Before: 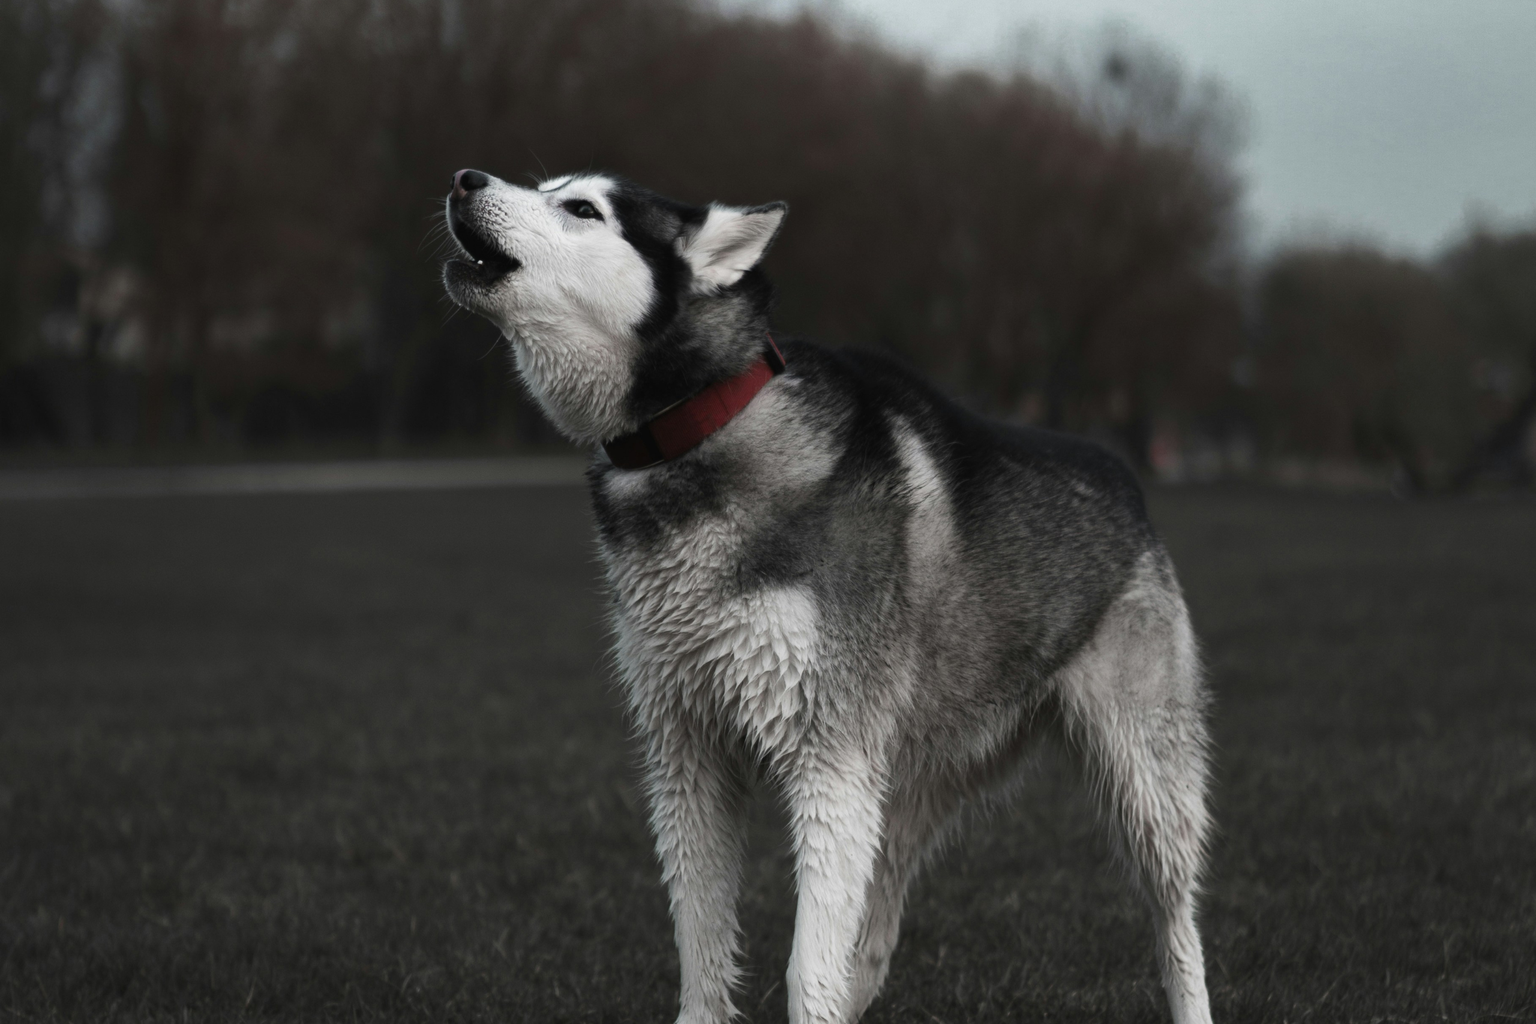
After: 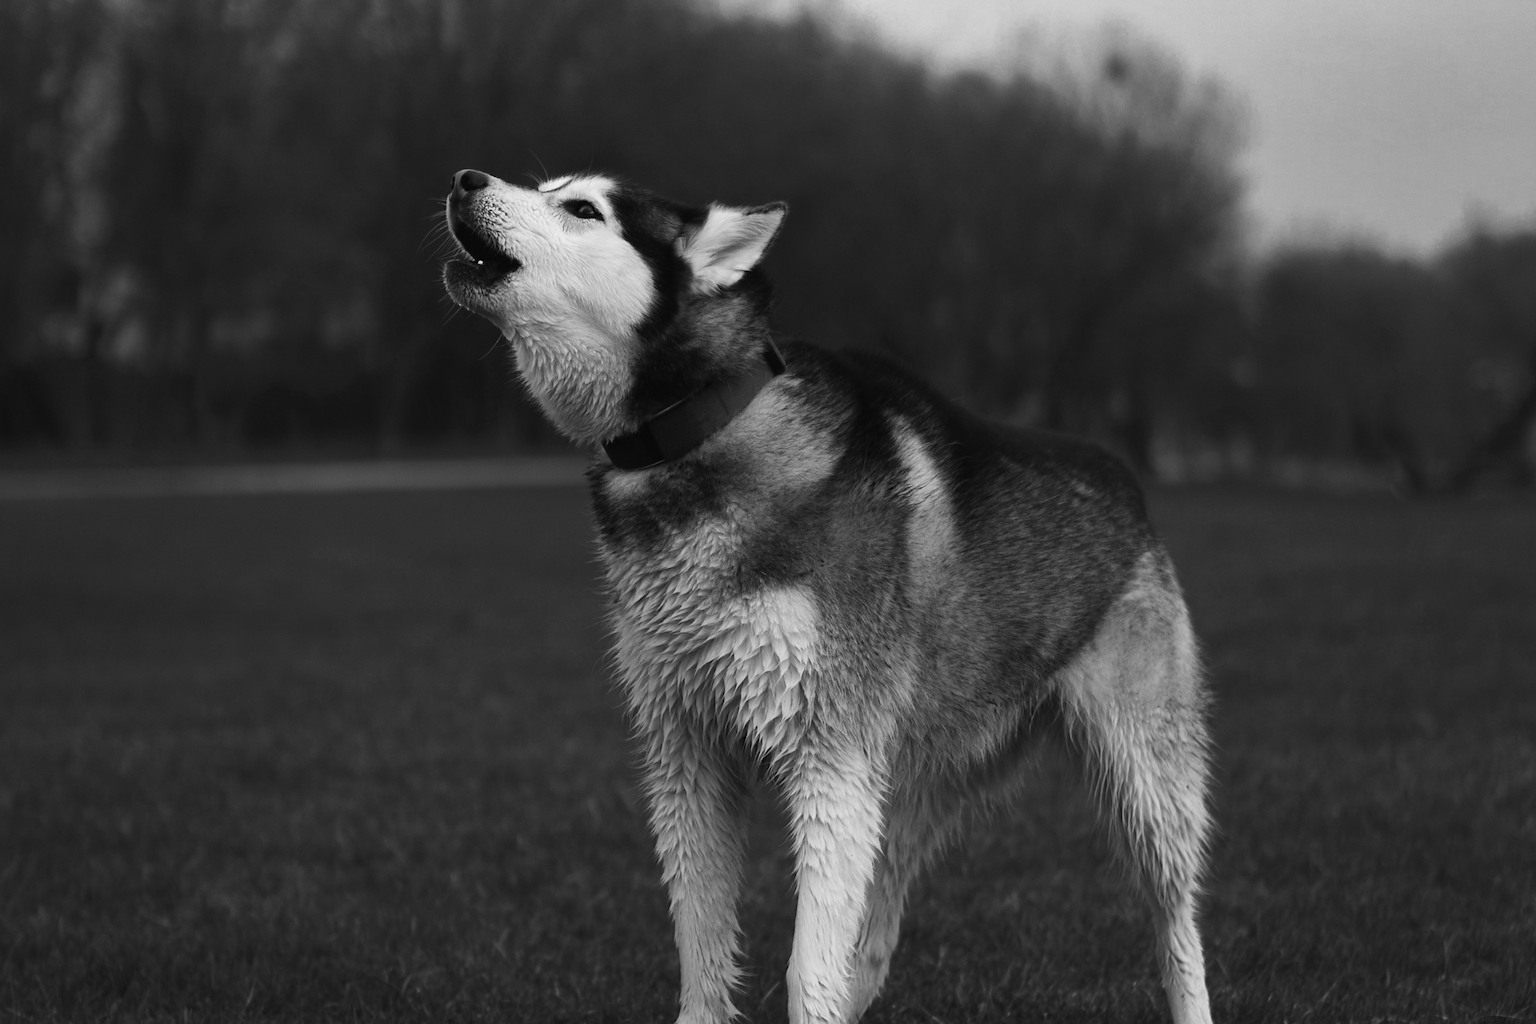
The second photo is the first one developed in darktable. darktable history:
sharpen: radius 1.864, amount 0.398, threshold 1.271
monochrome: on, module defaults
